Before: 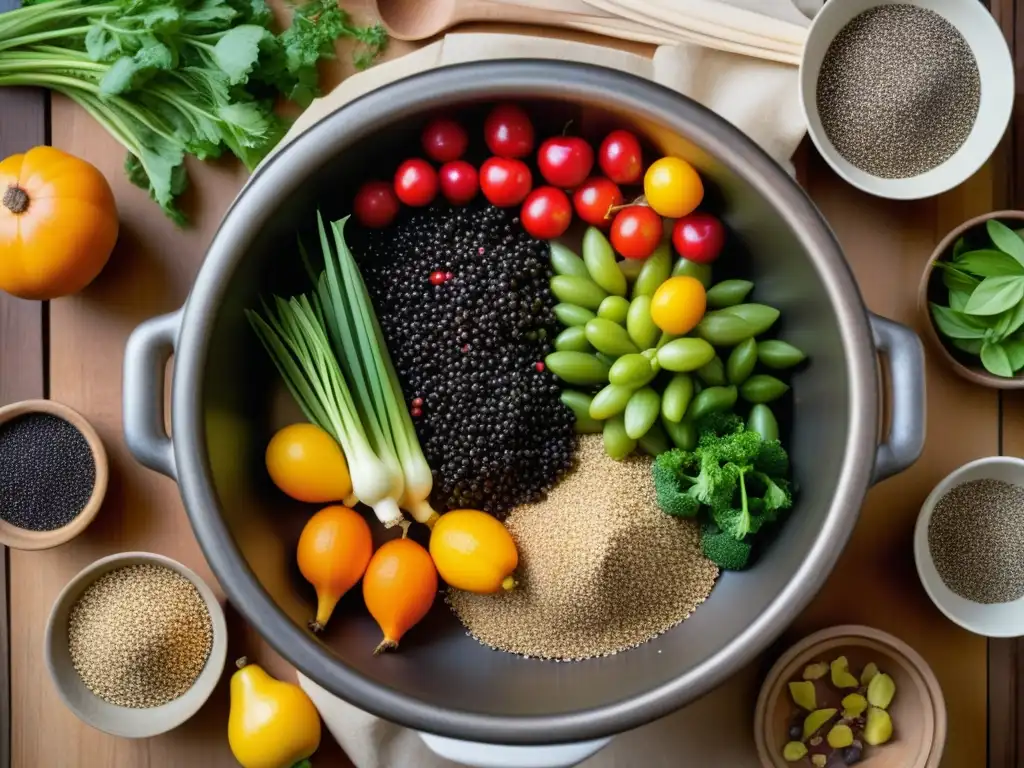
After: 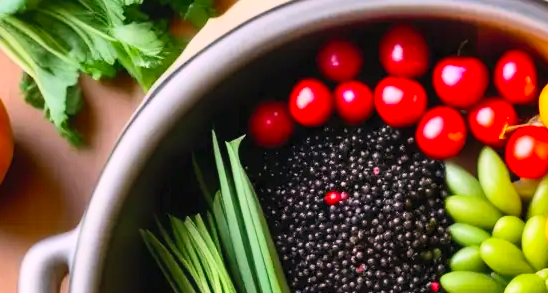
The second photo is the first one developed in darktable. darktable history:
crop: left 10.278%, top 10.524%, right 36.16%, bottom 51.277%
contrast brightness saturation: contrast 0.237, brightness 0.258, saturation 0.376
color calibration: output R [1.063, -0.012, -0.003, 0], output B [-0.079, 0.047, 1, 0], gray › normalize channels true, illuminant same as pipeline (D50), adaptation XYZ, x 0.346, y 0.358, temperature 5021.81 K, gamut compression 0.018
